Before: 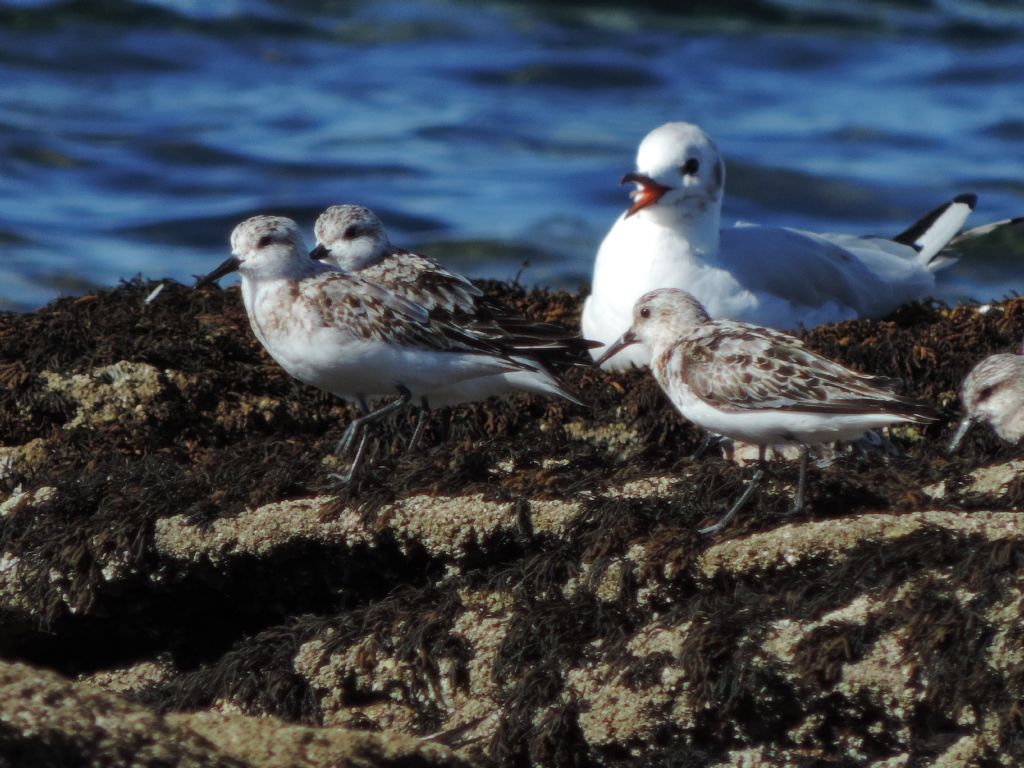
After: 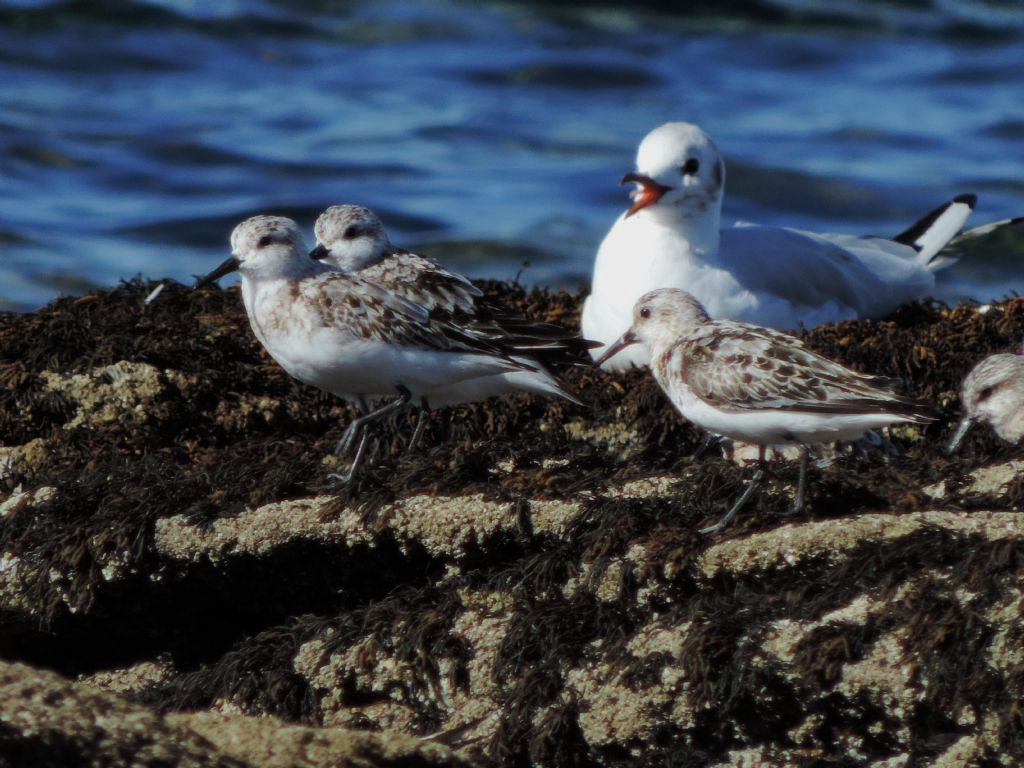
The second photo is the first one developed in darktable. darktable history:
filmic rgb: black relative exposure -11.34 EV, white relative exposure 3.24 EV, hardness 6.73
